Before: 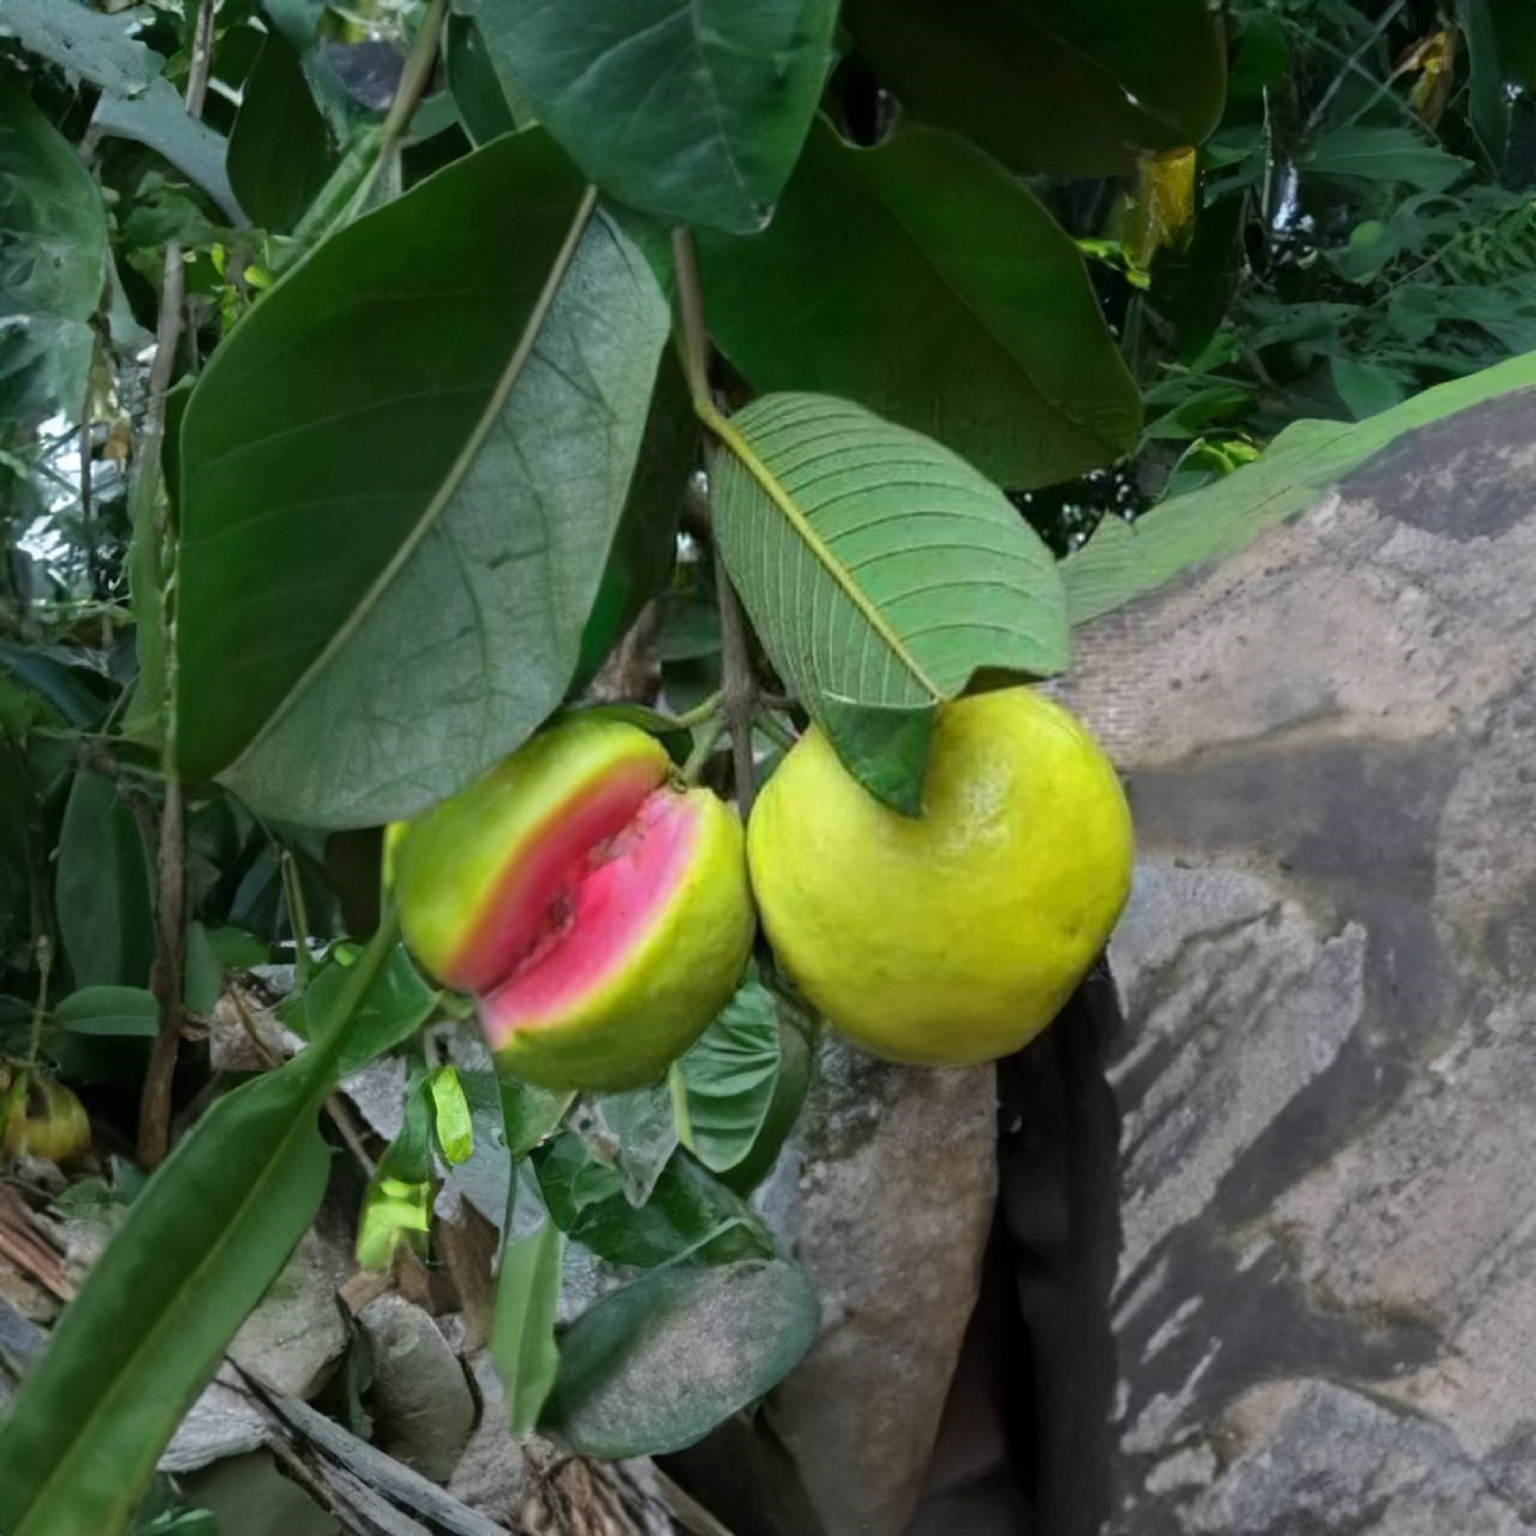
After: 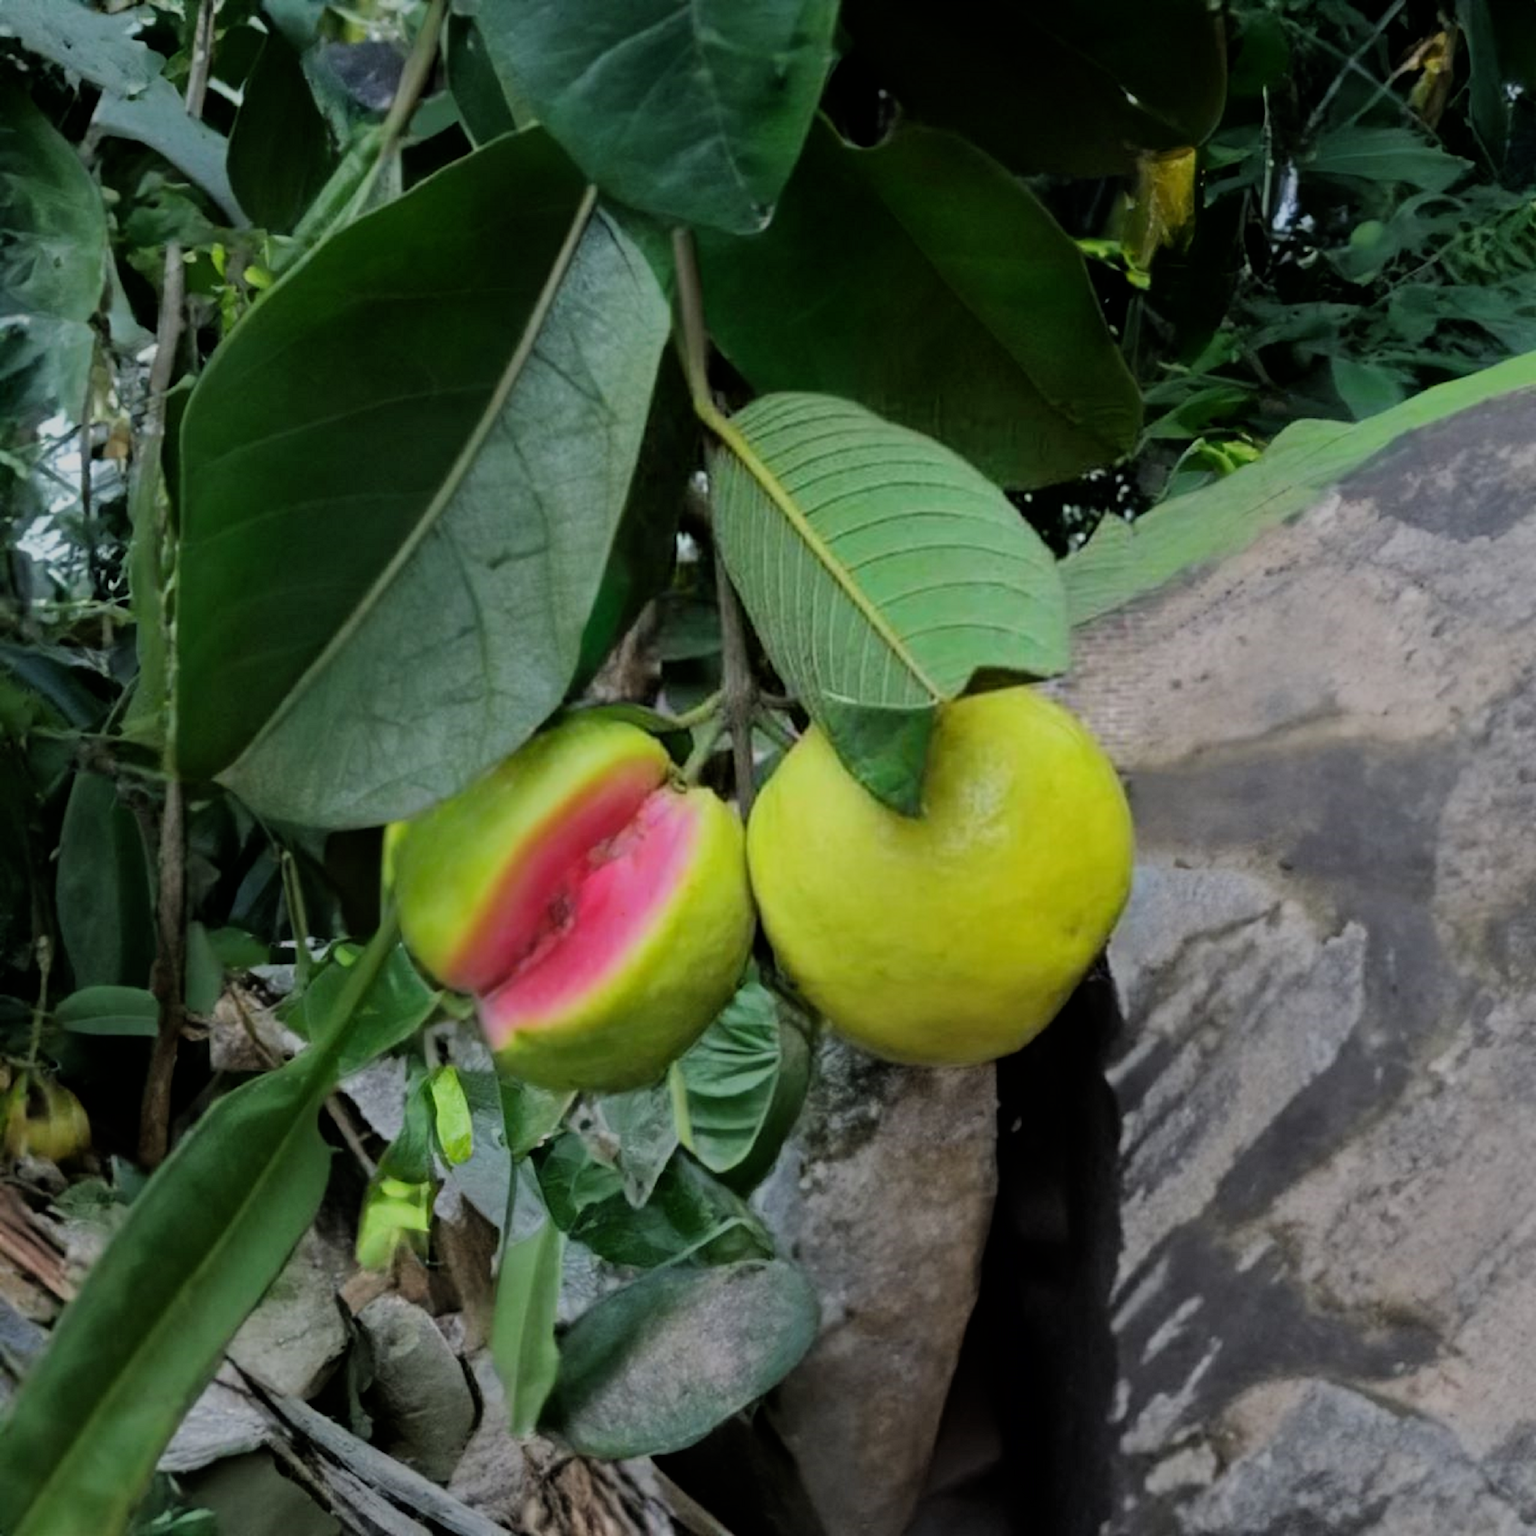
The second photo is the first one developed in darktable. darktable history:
filmic rgb: black relative exposure -7.15 EV, white relative exposure 5.36 EV, hardness 3.02, color science v6 (2022)
tone equalizer: on, module defaults
